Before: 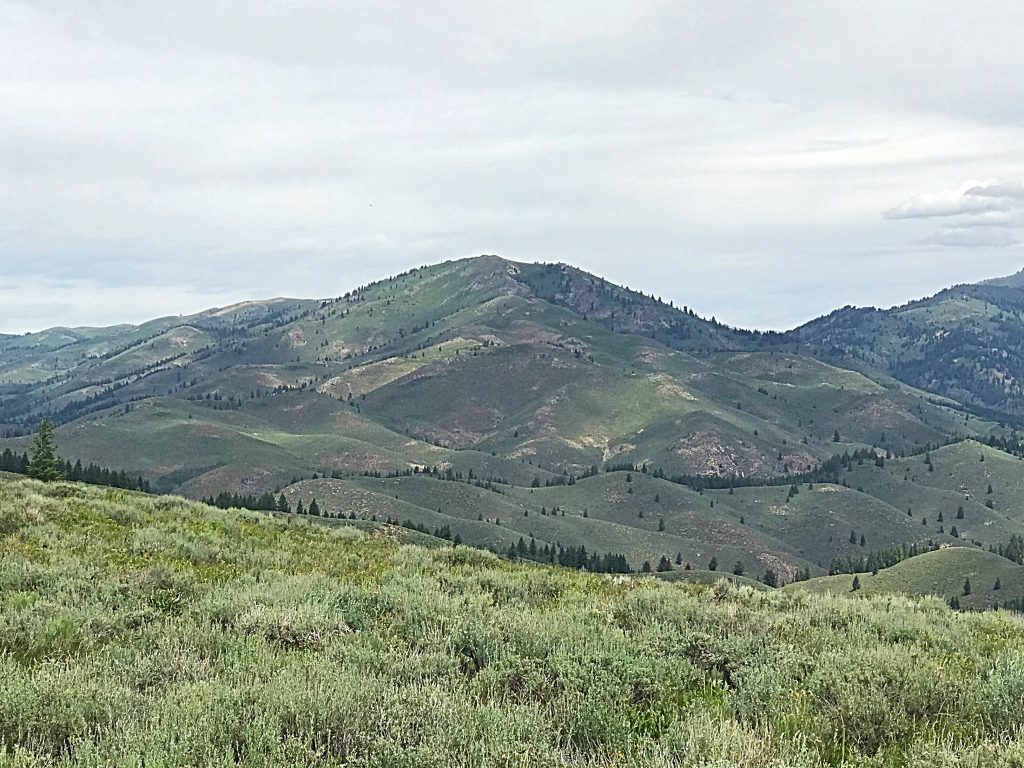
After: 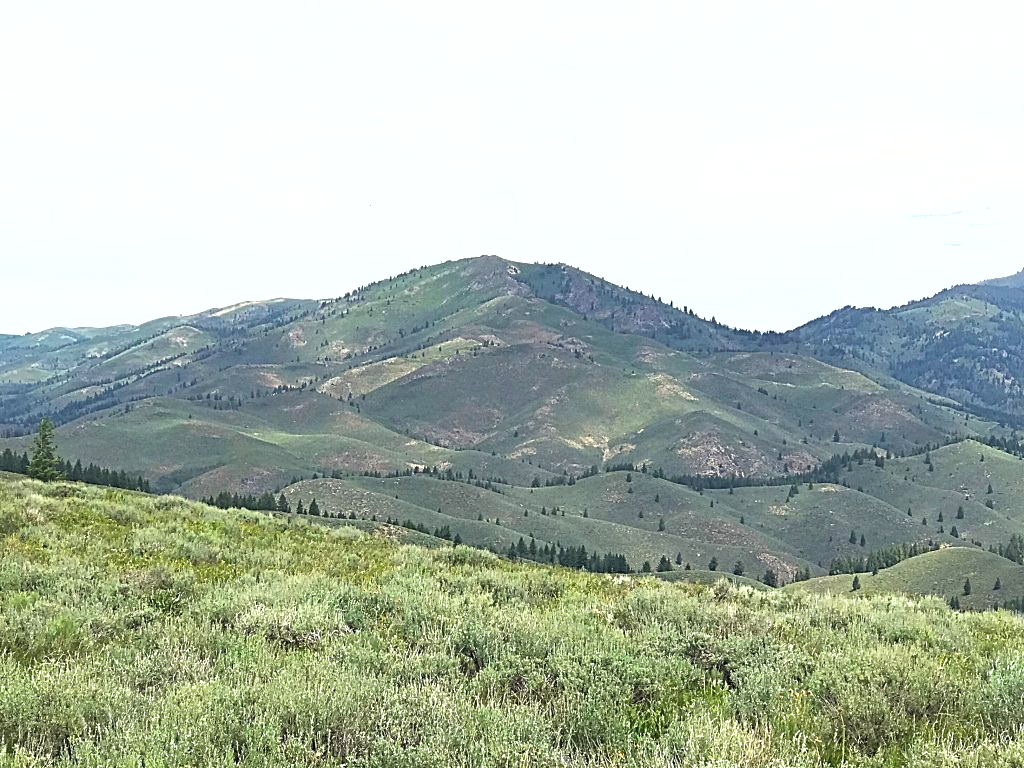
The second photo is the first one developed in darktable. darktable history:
shadows and highlights: on, module defaults
tone equalizer: -8 EV -0.717 EV, -7 EV -0.72 EV, -6 EV -0.607 EV, -5 EV -0.376 EV, -3 EV 0.384 EV, -2 EV 0.6 EV, -1 EV 0.684 EV, +0 EV 0.77 EV
